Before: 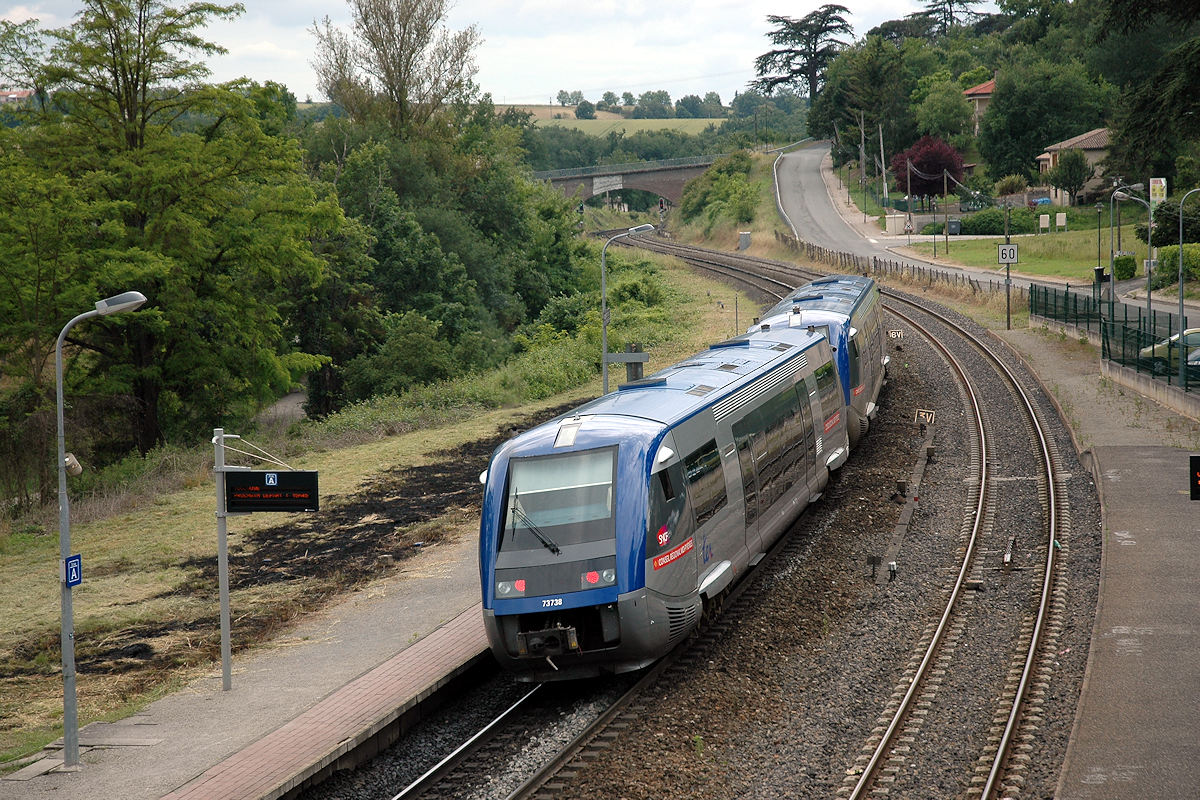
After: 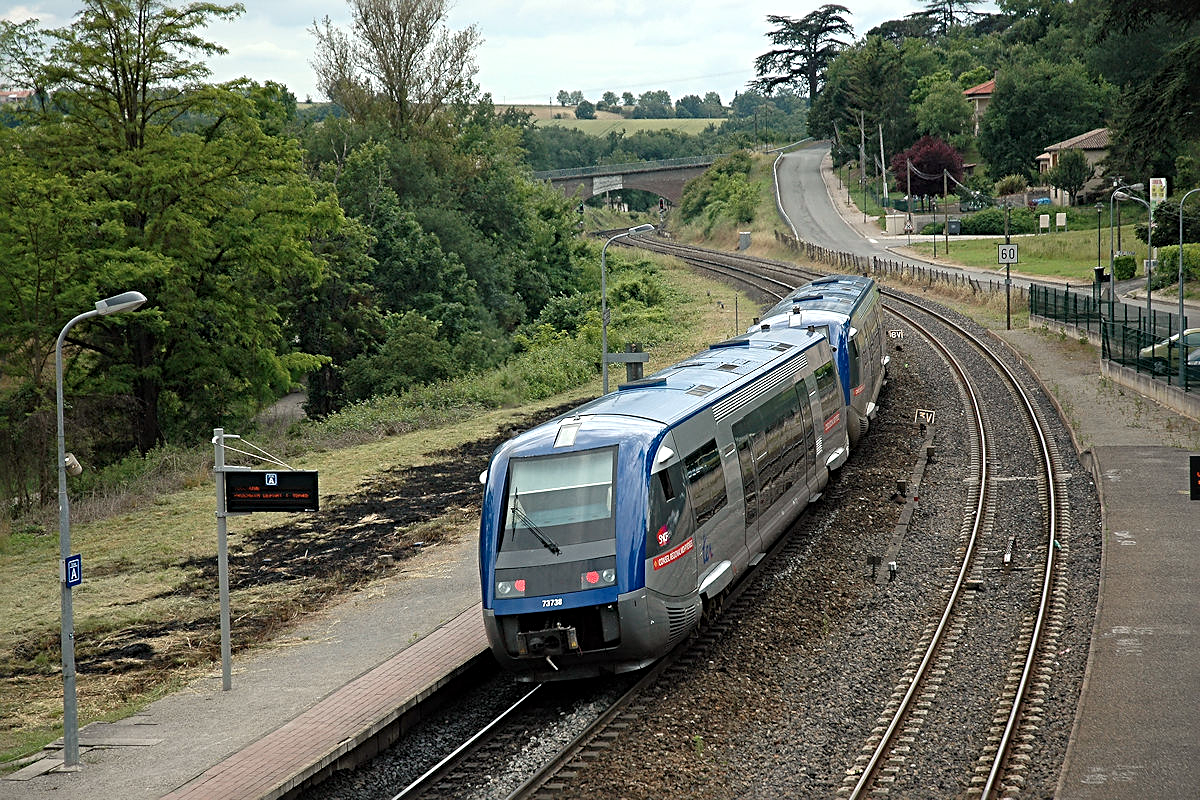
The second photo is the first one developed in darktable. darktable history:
color calibration: illuminant Planckian (black body), x 0.351, y 0.352, temperature 4794.27 K
sharpen: radius 4
